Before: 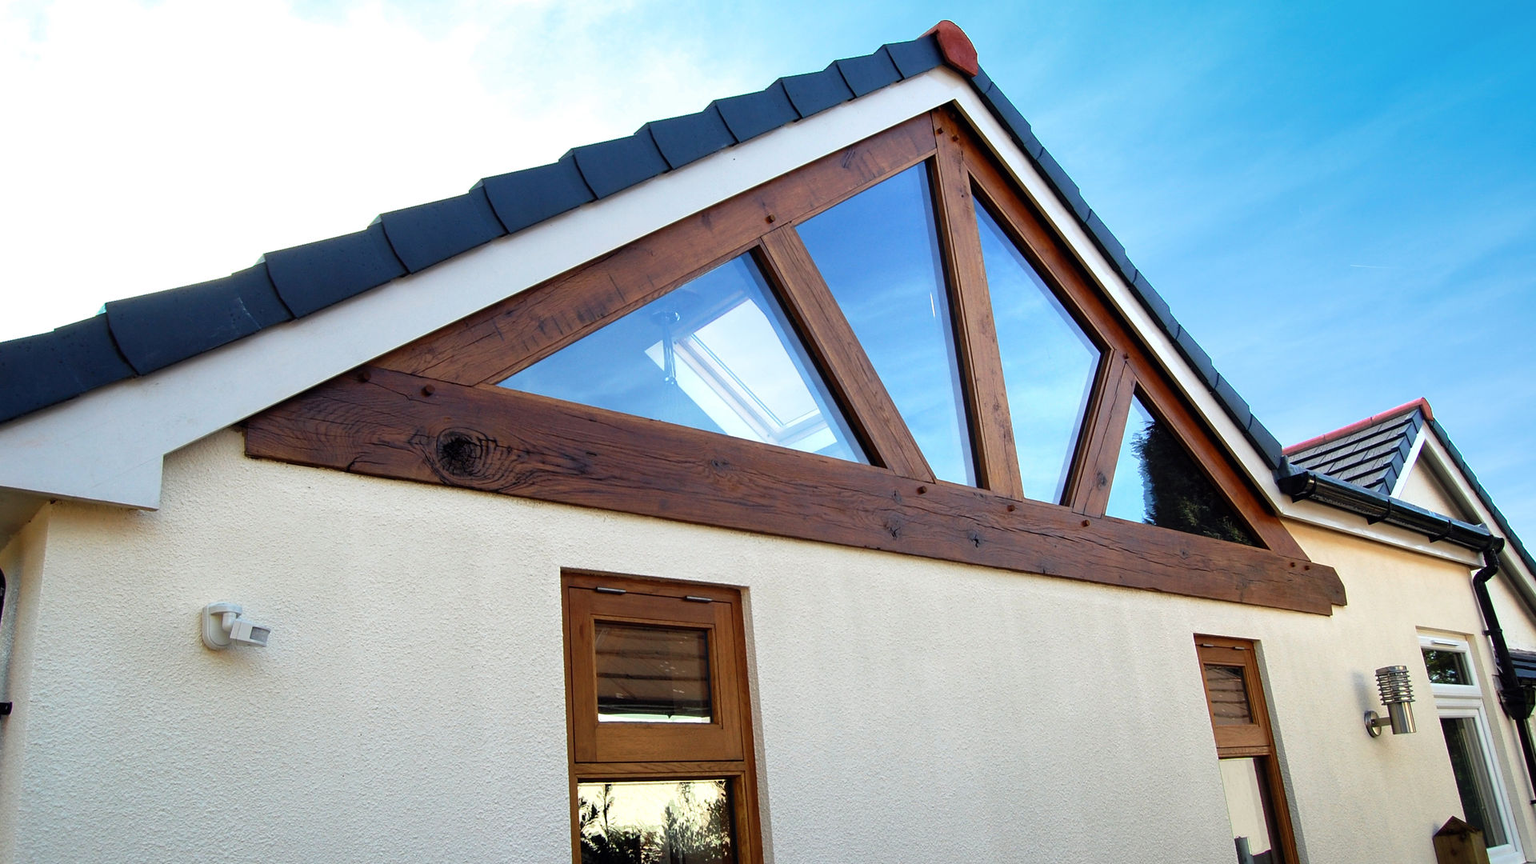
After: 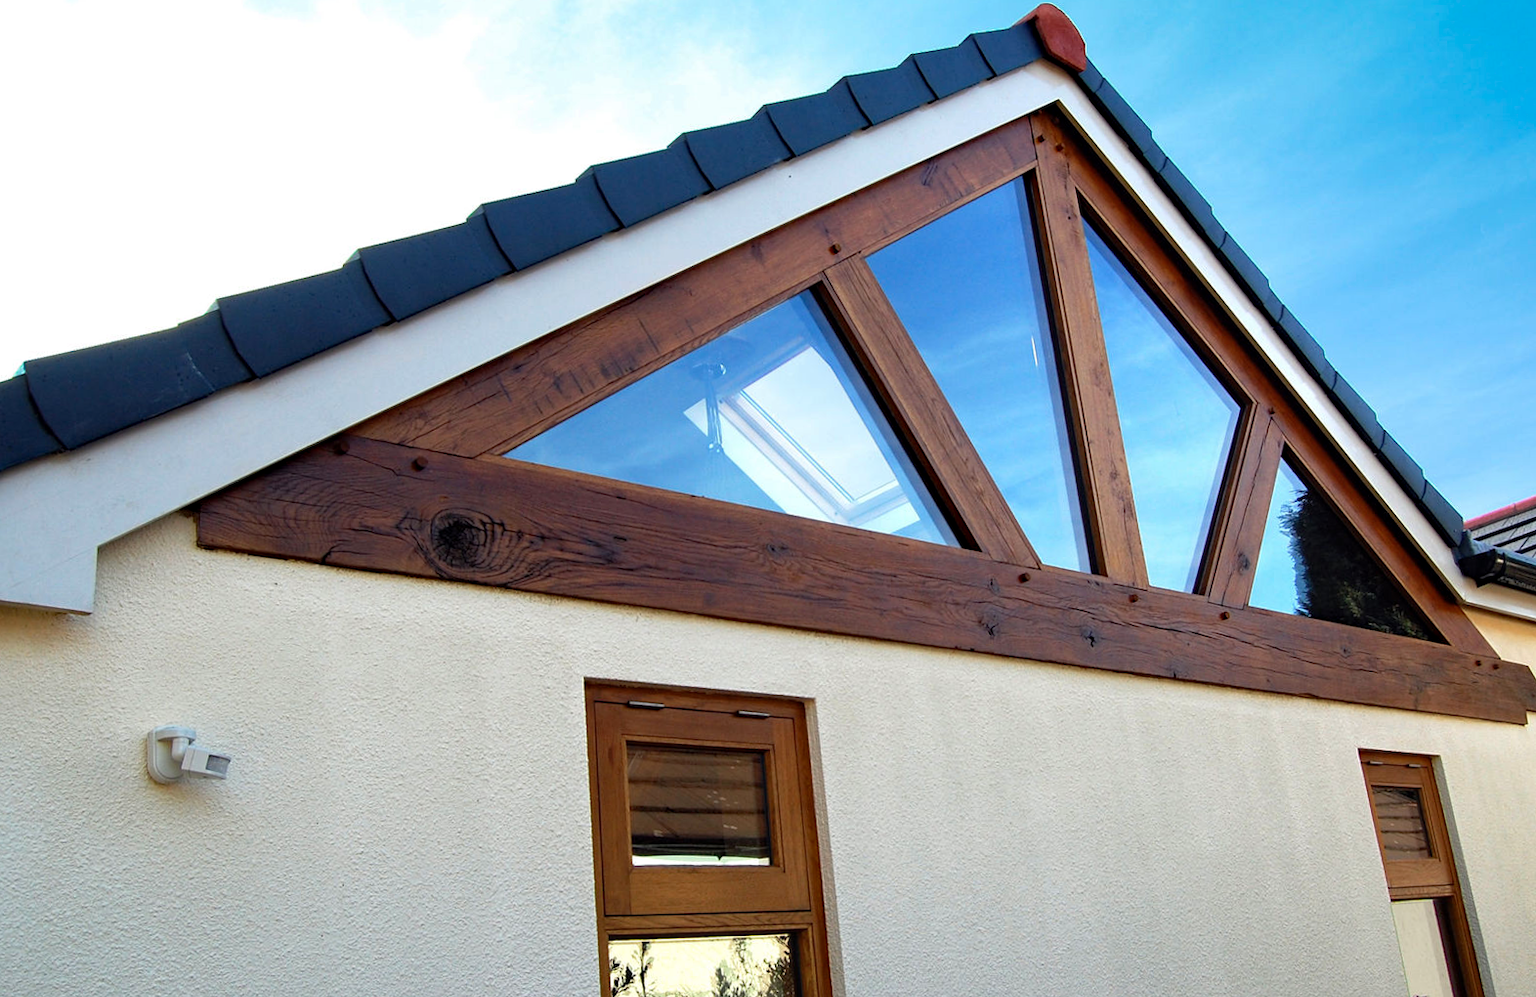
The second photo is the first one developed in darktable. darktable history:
haze removal: compatibility mode true, adaptive false
crop and rotate: angle 0.724°, left 4.517%, top 0.719%, right 11.722%, bottom 2.599%
